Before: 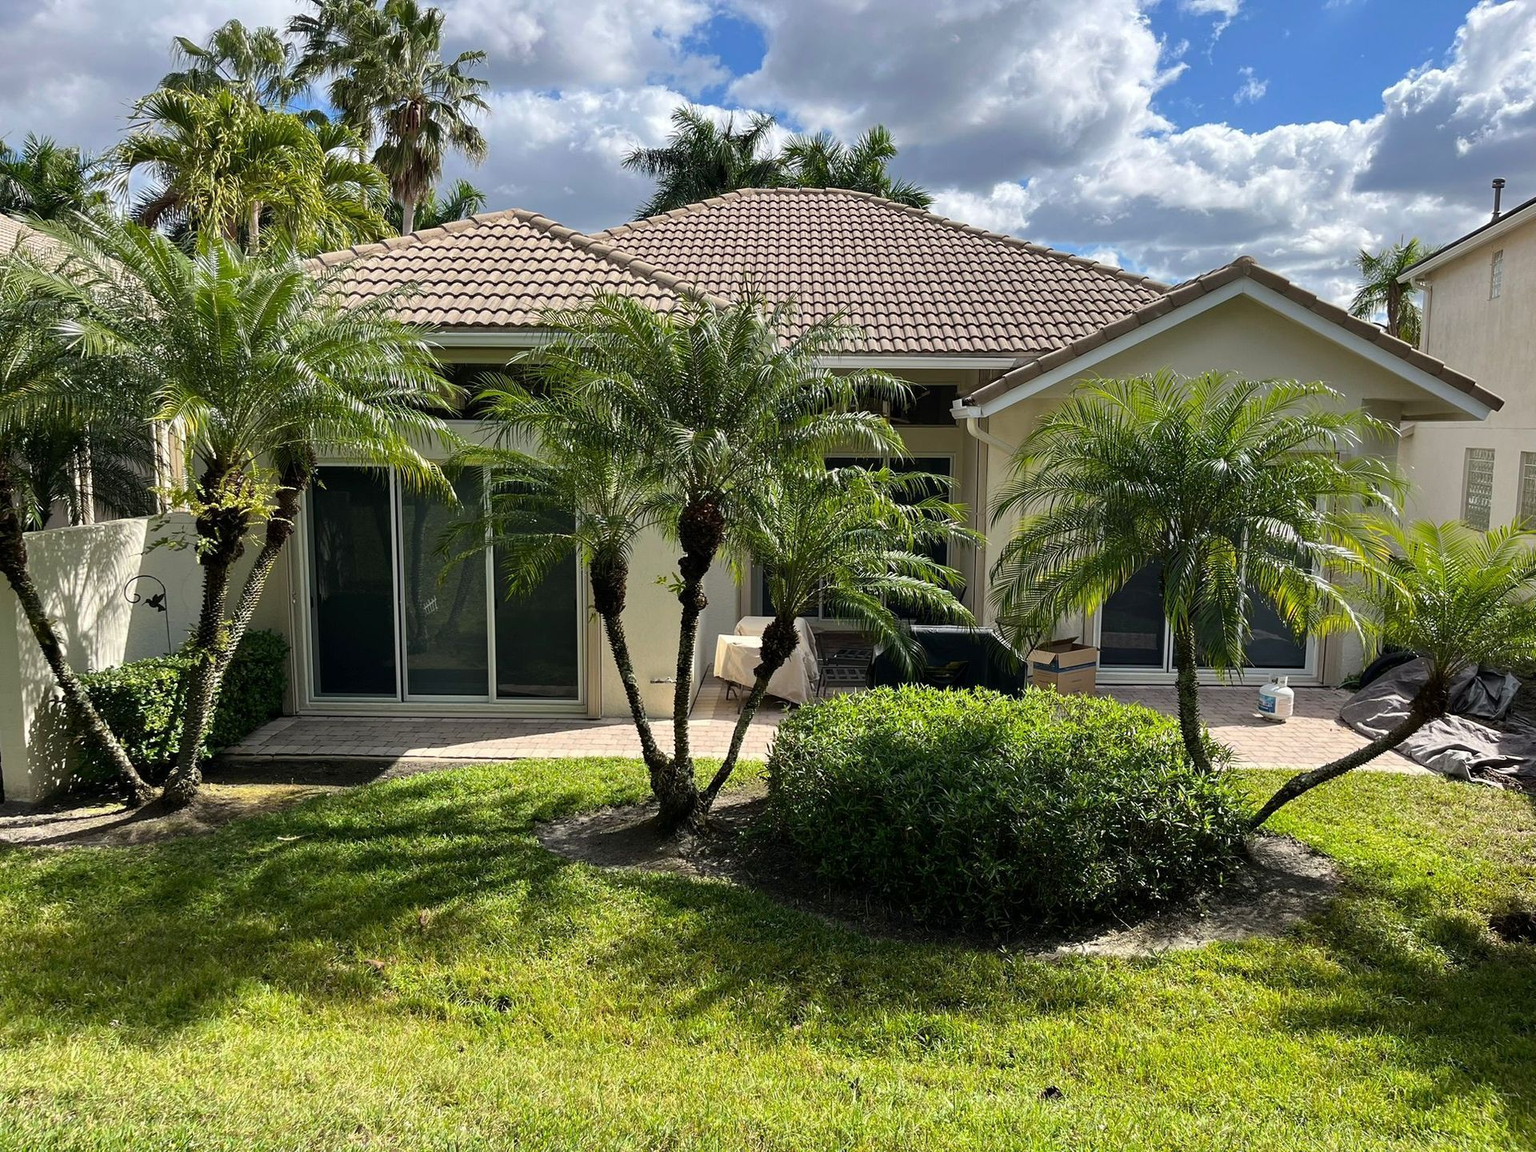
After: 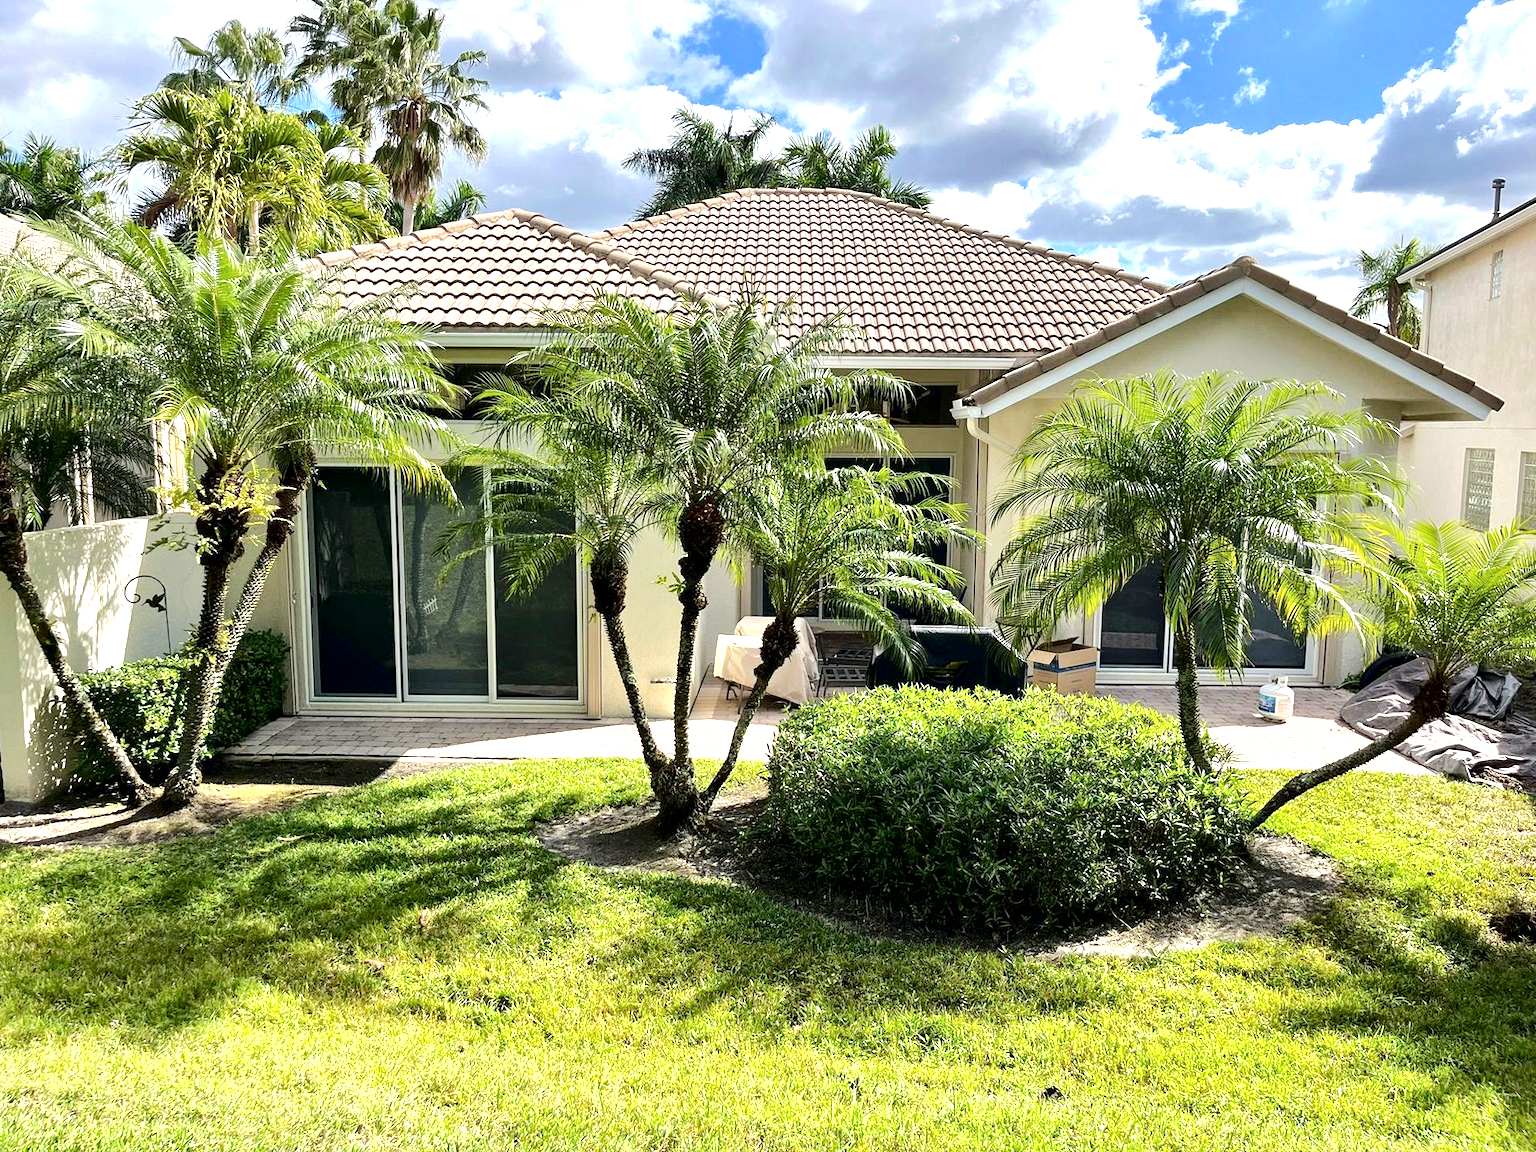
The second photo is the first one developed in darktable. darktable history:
tone curve: curves: ch0 [(0, 0) (0.003, 0.002) (0.011, 0.009) (0.025, 0.019) (0.044, 0.031) (0.069, 0.044) (0.1, 0.061) (0.136, 0.087) (0.177, 0.127) (0.224, 0.172) (0.277, 0.226) (0.335, 0.295) (0.399, 0.367) (0.468, 0.445) (0.543, 0.536) (0.623, 0.626) (0.709, 0.717) (0.801, 0.806) (0.898, 0.889) (1, 1)], color space Lab, independent channels, preserve colors none
exposure: exposure 0.636 EV, compensate highlight preservation false
local contrast: mode bilateral grid, contrast 24, coarseness 59, detail 151%, midtone range 0.2
tone equalizer: -8 EV 0.978 EV, -7 EV 0.979 EV, -6 EV 1.04 EV, -5 EV 1.03 EV, -4 EV 1.02 EV, -3 EV 0.769 EV, -2 EV 0.477 EV, -1 EV 0.264 EV, edges refinement/feathering 500, mask exposure compensation -1.57 EV, preserve details no
